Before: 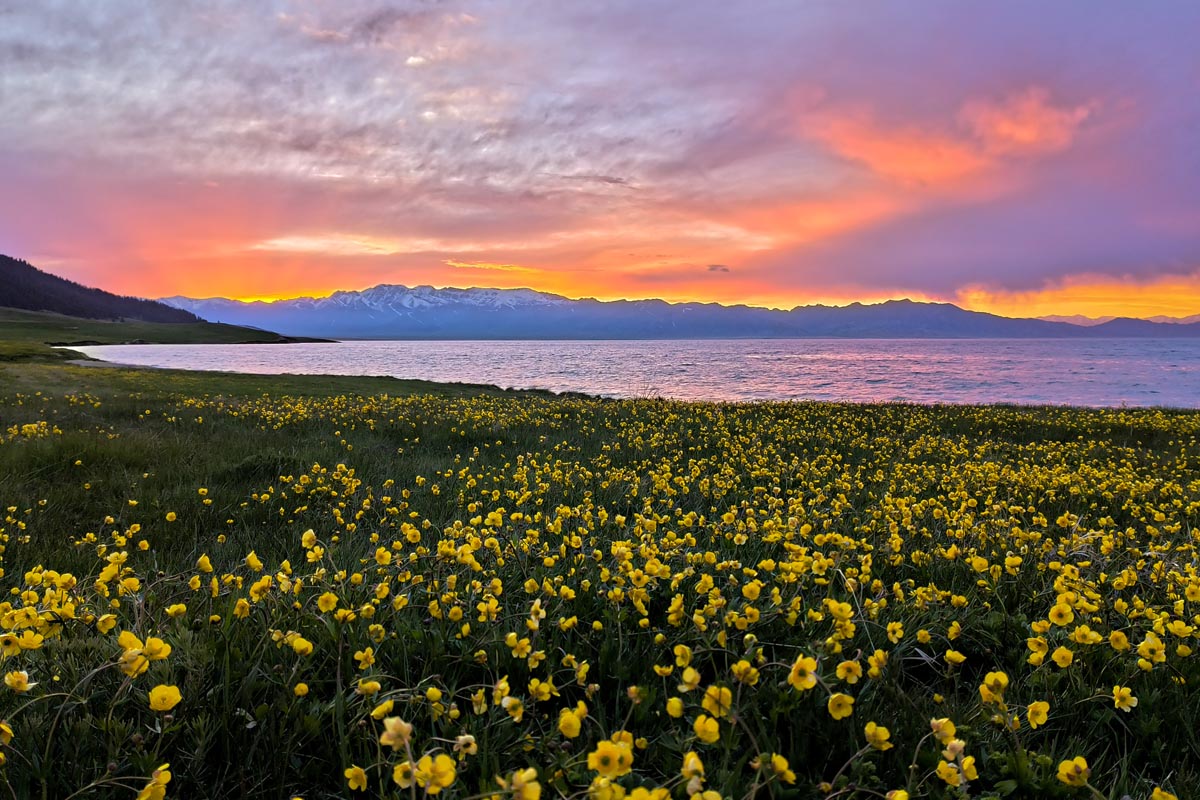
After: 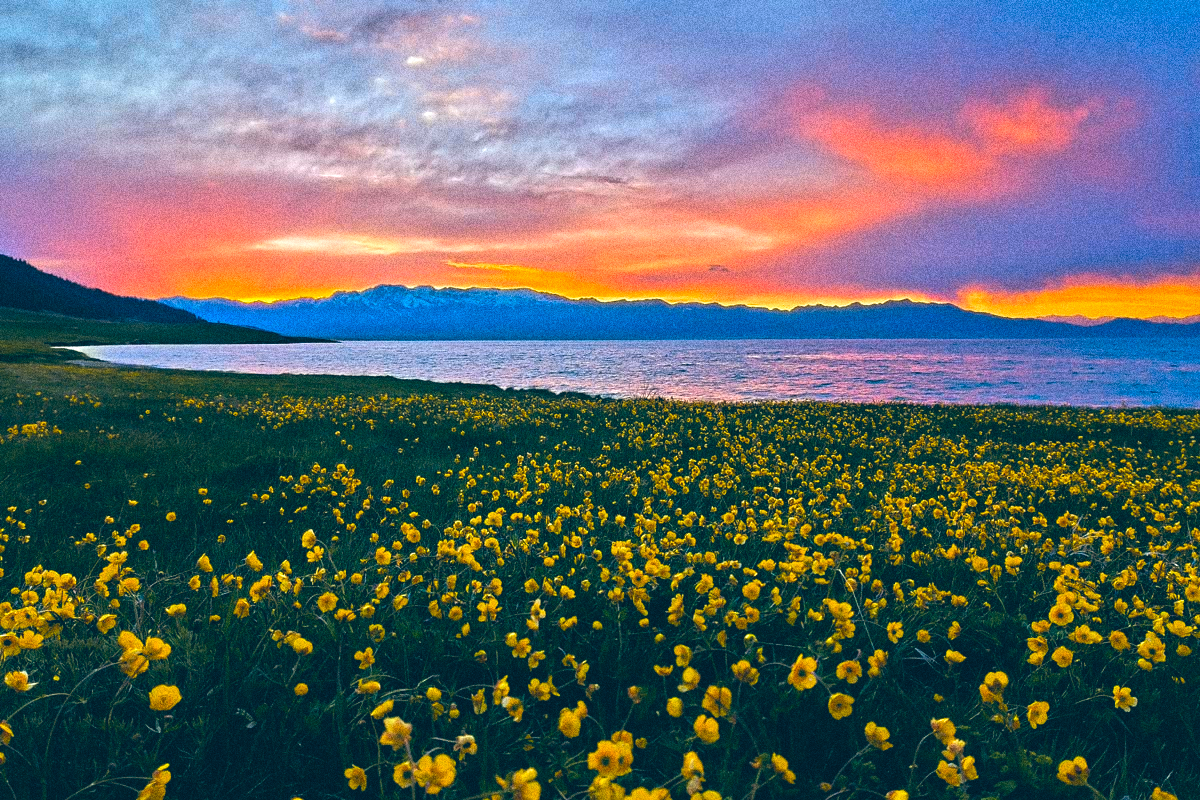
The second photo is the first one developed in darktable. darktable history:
velvia: strength 32%, mid-tones bias 0.2
vibrance: vibrance 15%
channel mixer: red [0, 0, 0, 0.91, 0, 0, 0], green [0, 0, 0, 0.208, 1, 0, 0], blue [0, 0, 0, -0.192, 0, 1, 0]
color balance: lift [1.016, 0.983, 1, 1.017], gamma [0.958, 1, 1, 1], gain [0.981, 1.007, 0.993, 1.002], input saturation 118.26%, contrast 13.43%, contrast fulcrum 21.62%, output saturation 82.76%
grain: coarseness 14.49 ISO, strength 48.04%, mid-tones bias 35%
bloom: size 9%, threshold 100%, strength 7%
